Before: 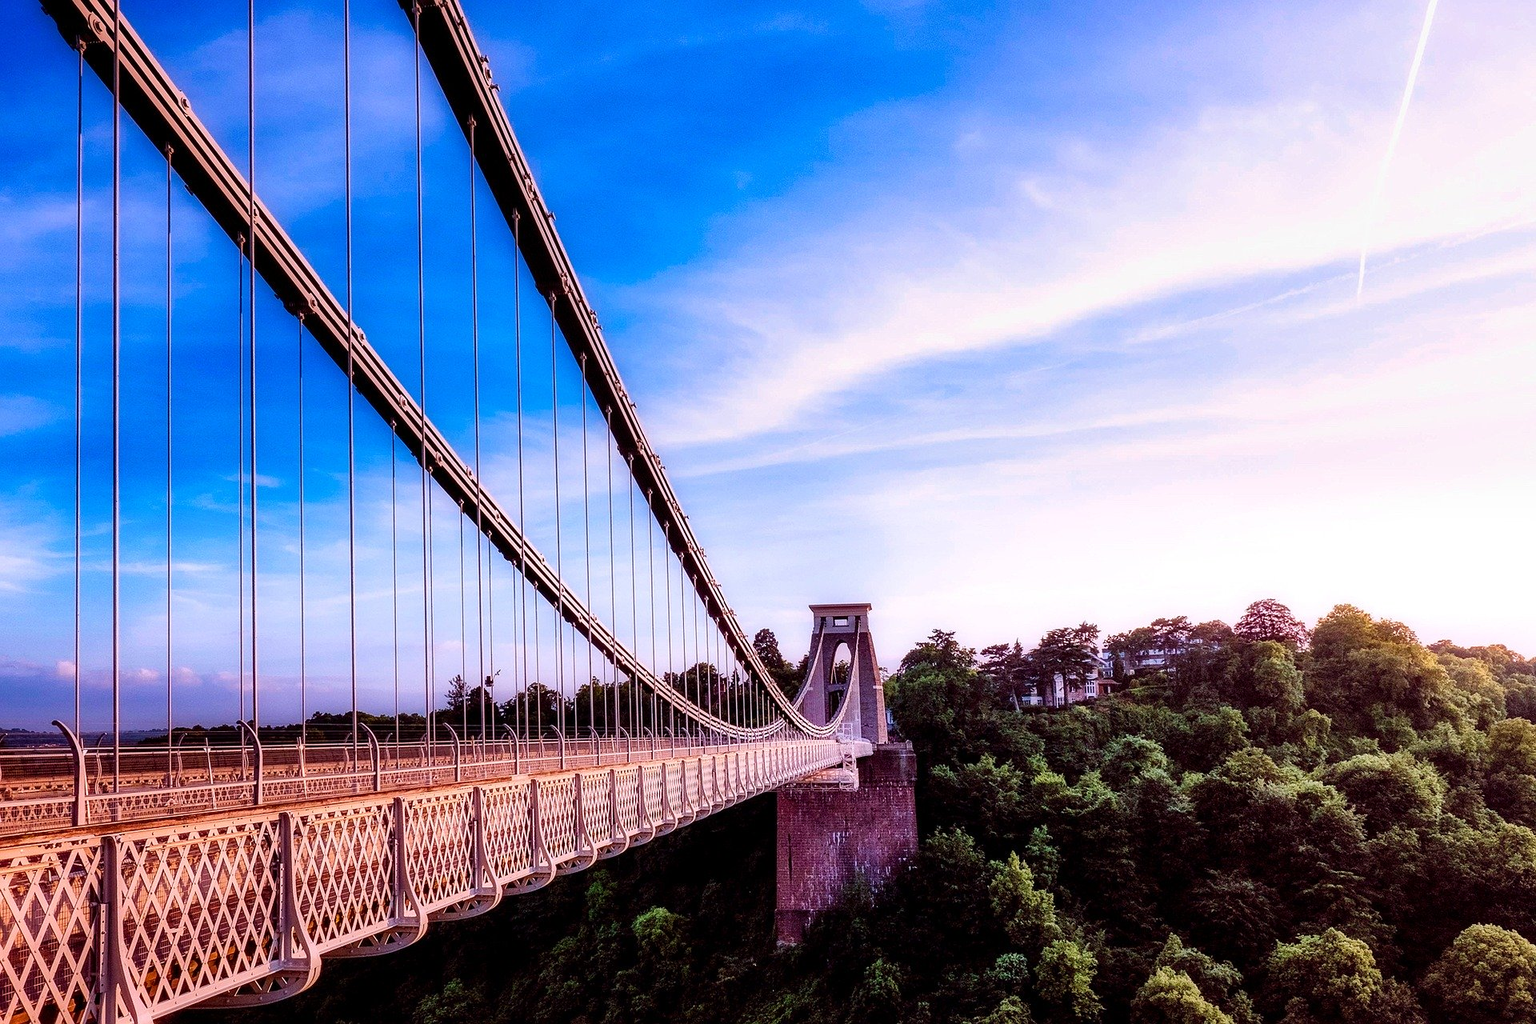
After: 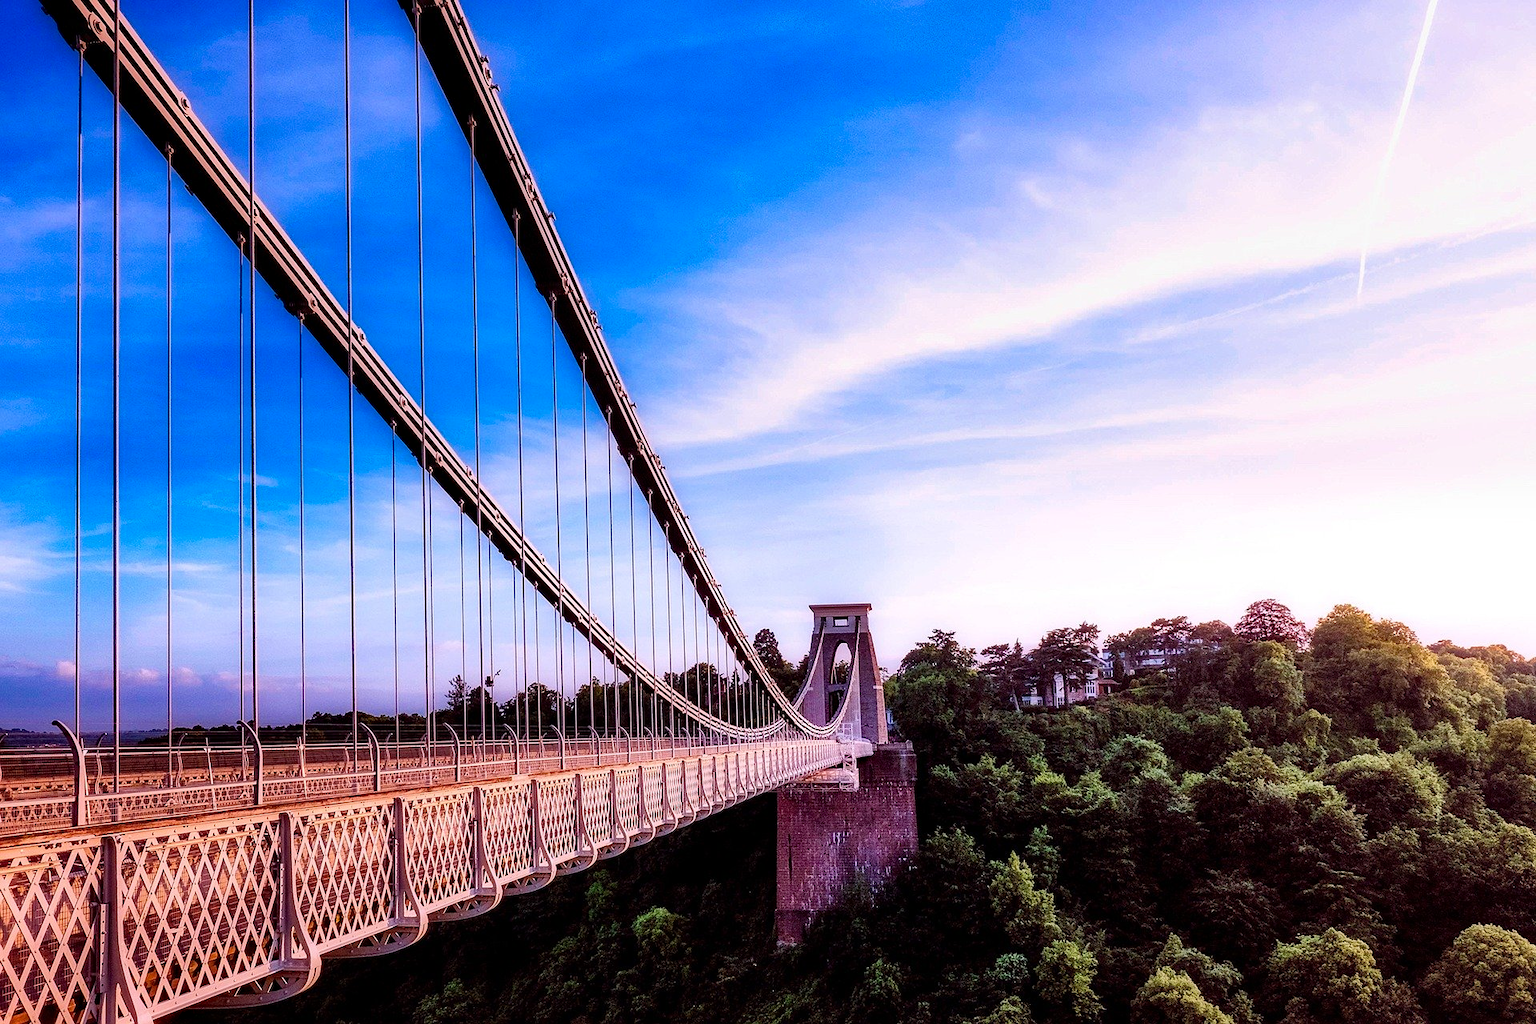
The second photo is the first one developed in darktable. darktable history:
white balance: red 1, blue 1
haze removal: strength 0.29, distance 0.25, compatibility mode true, adaptive false
